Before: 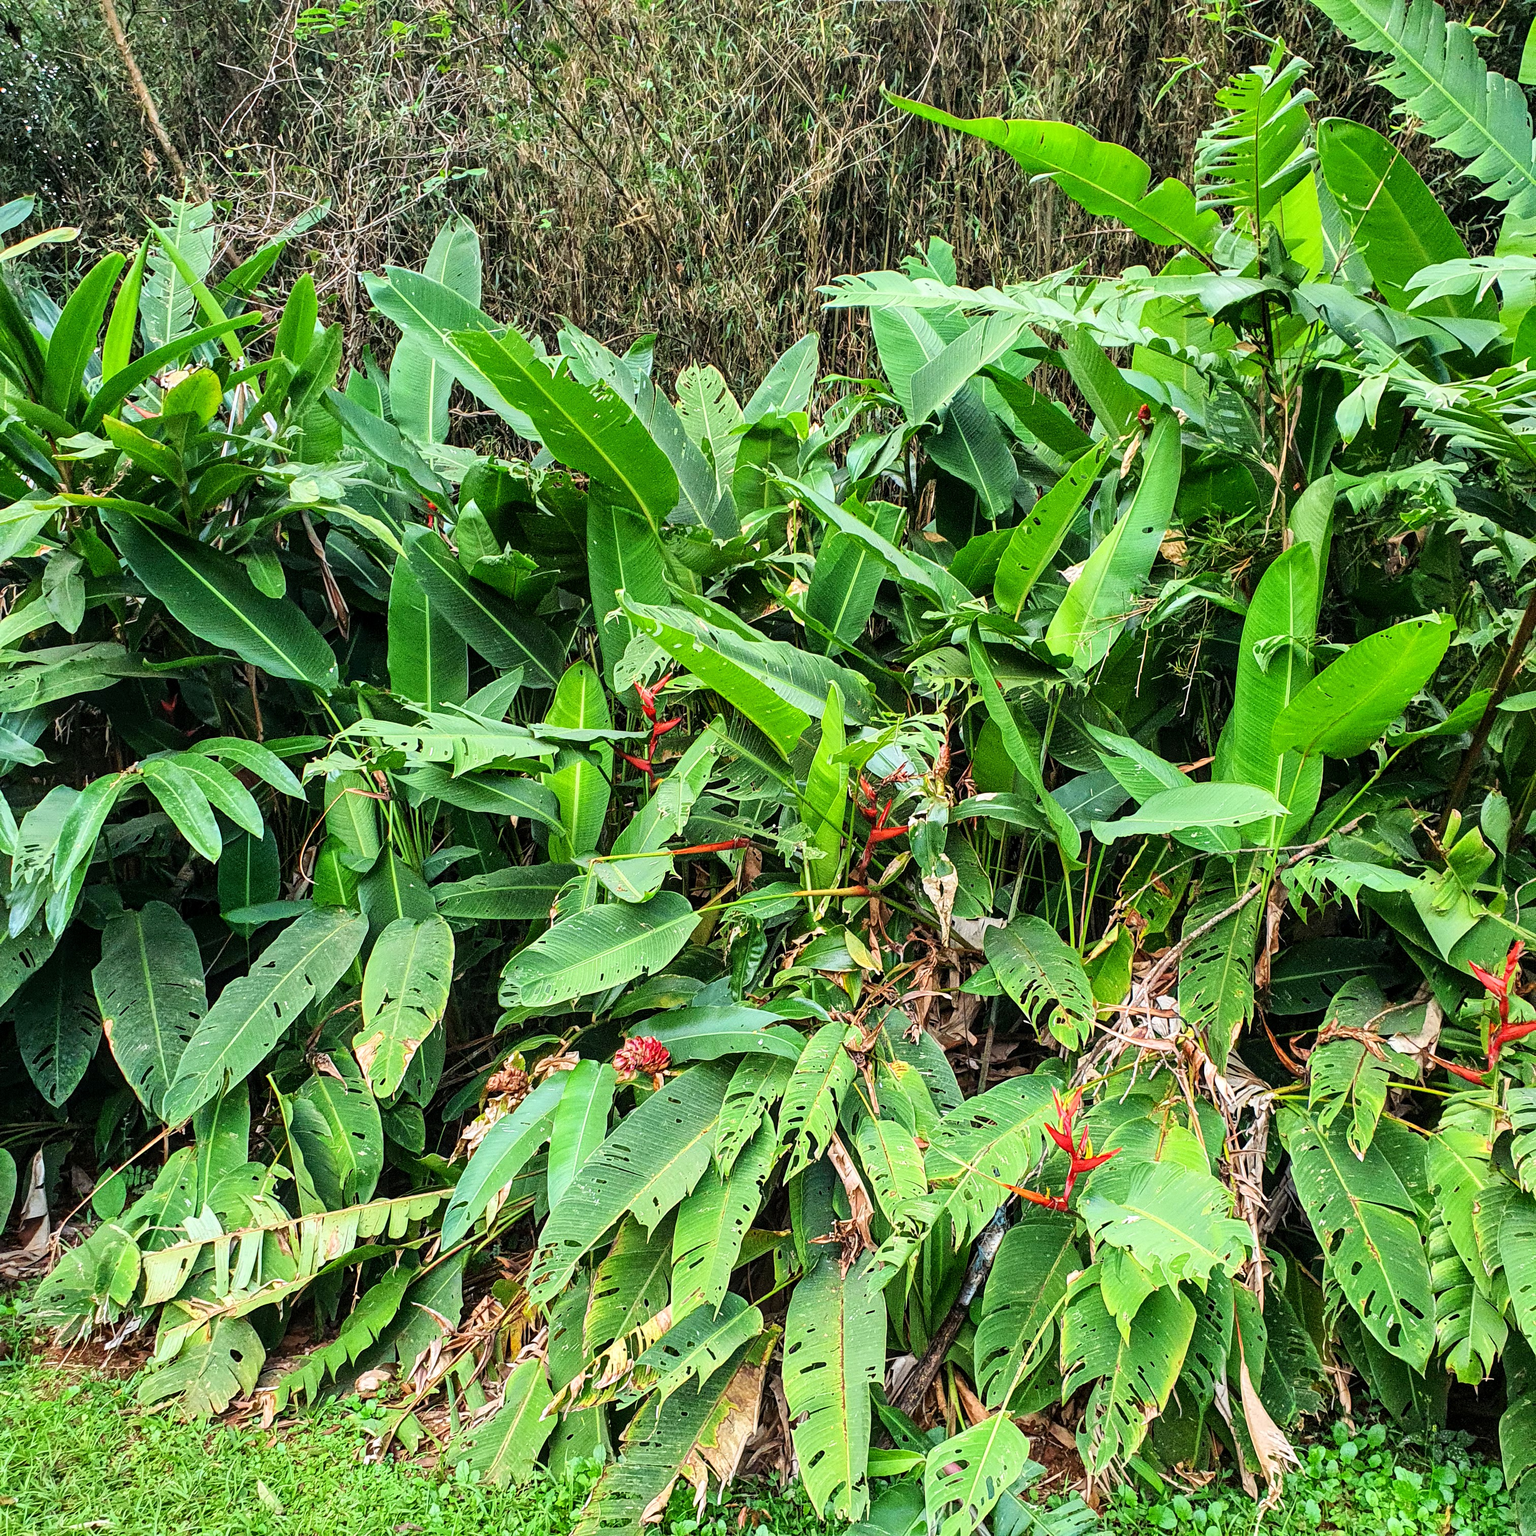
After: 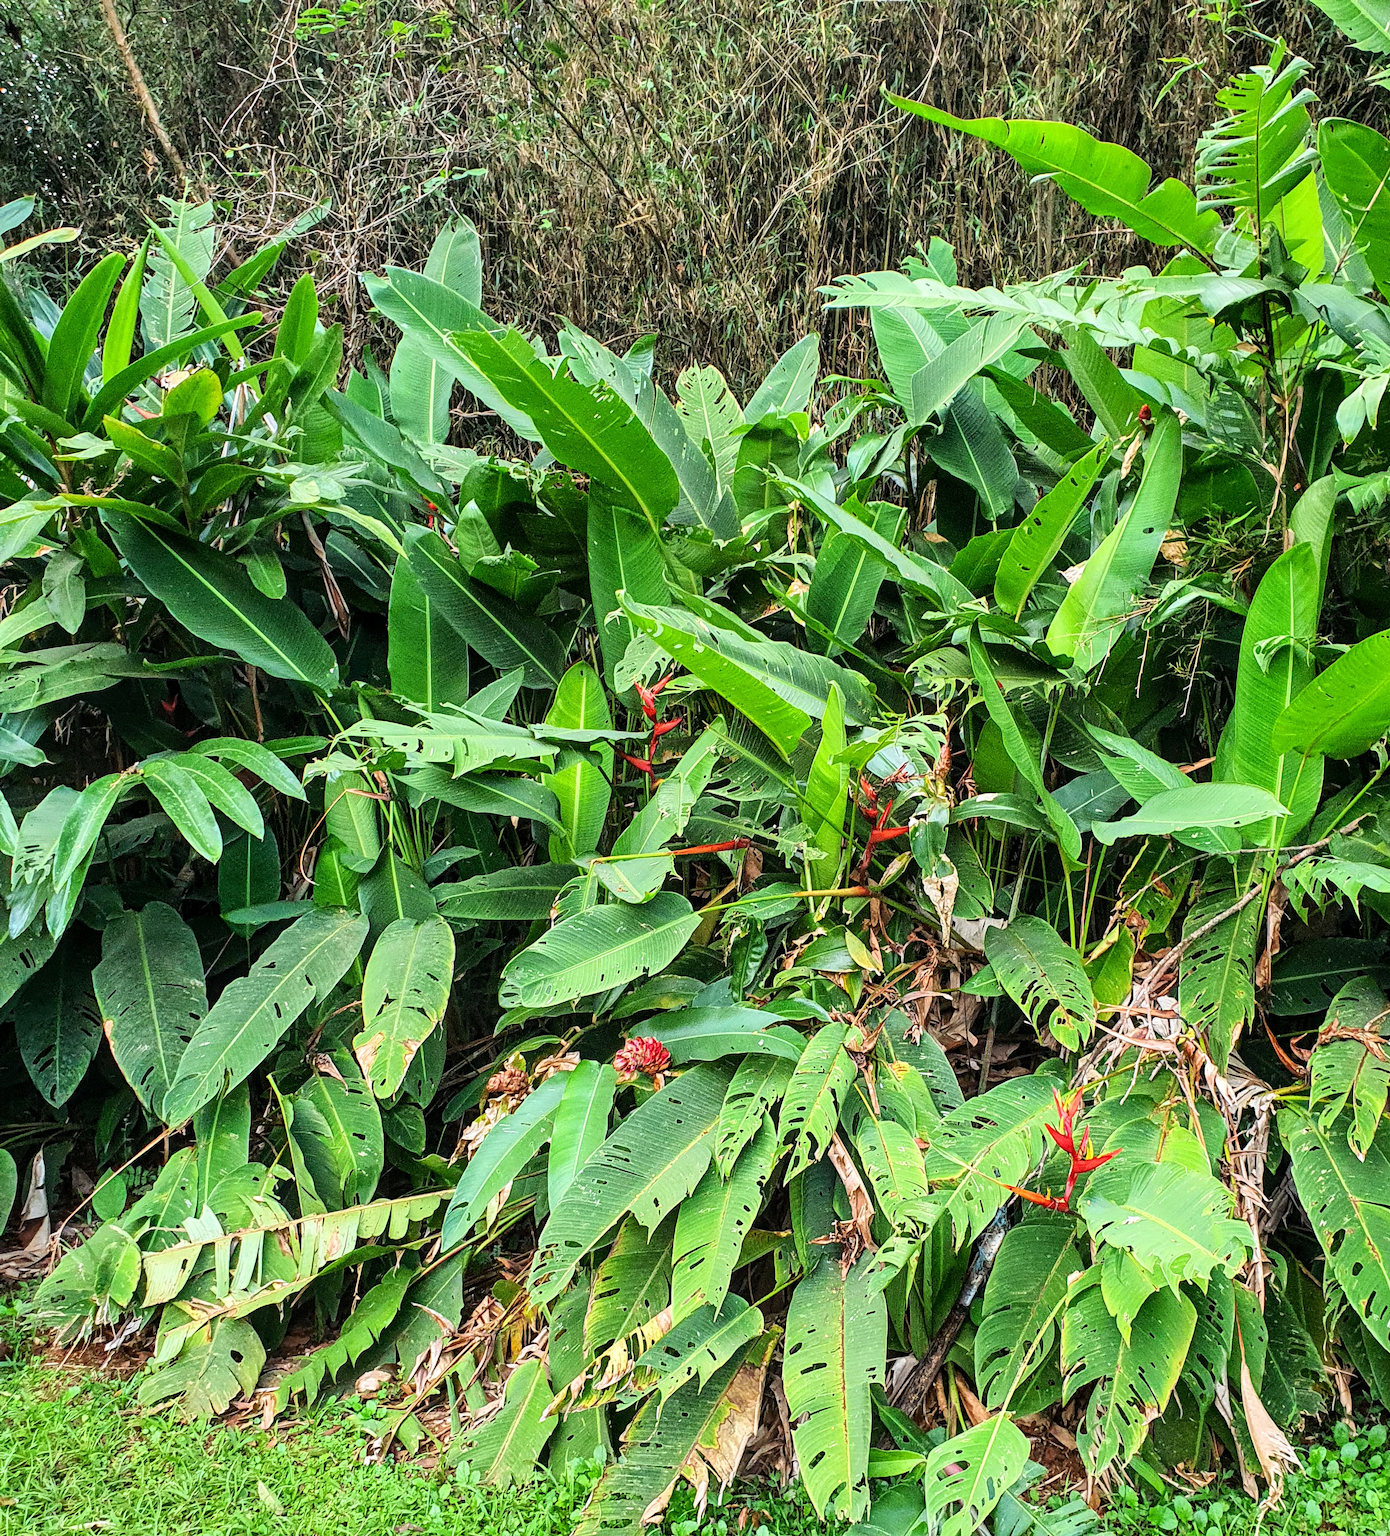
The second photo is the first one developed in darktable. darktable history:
crop: right 9.51%, bottom 0.031%
